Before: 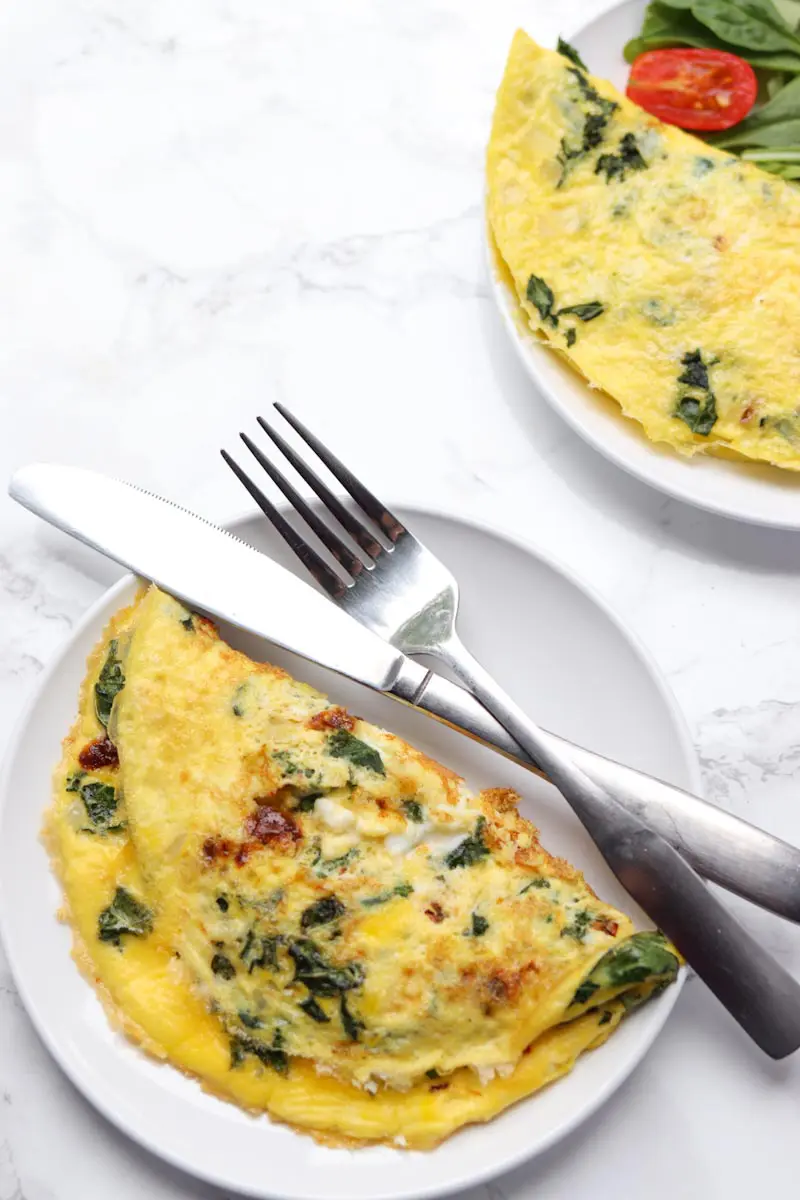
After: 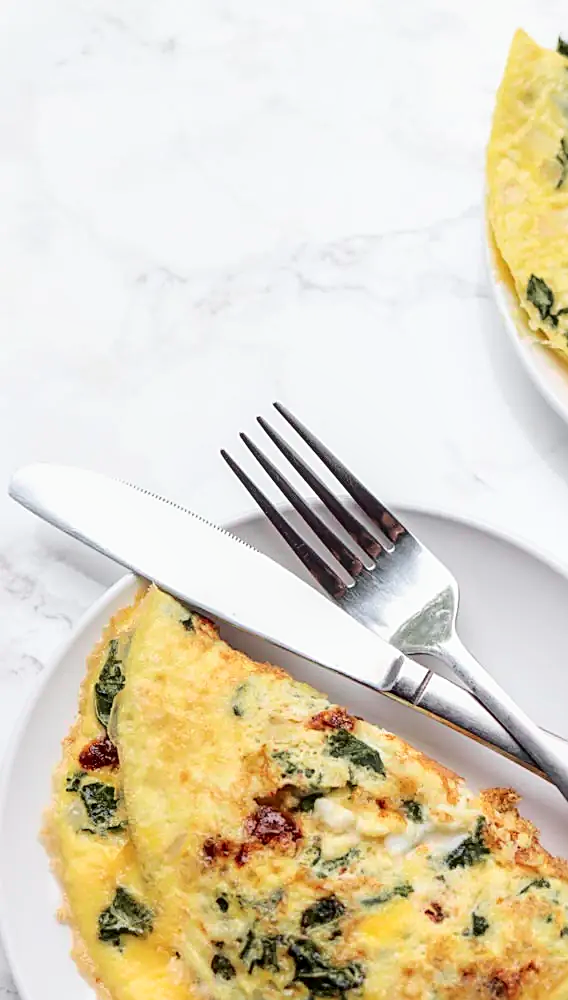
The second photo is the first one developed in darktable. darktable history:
tone curve: curves: ch0 [(0, 0) (0.105, 0.068) (0.181, 0.14) (0.28, 0.259) (0.384, 0.404) (0.485, 0.531) (0.638, 0.681) (0.87, 0.883) (1, 0.977)]; ch1 [(0, 0) (0.161, 0.092) (0.35, 0.33) (0.379, 0.401) (0.456, 0.469) (0.501, 0.499) (0.516, 0.524) (0.562, 0.569) (0.635, 0.646) (1, 1)]; ch2 [(0, 0) (0.371, 0.362) (0.437, 0.437) (0.5, 0.5) (0.53, 0.524) (0.56, 0.561) (0.622, 0.606) (1, 1)], color space Lab, independent channels, preserve colors none
local contrast: on, module defaults
sharpen: amount 0.55
tone equalizer: on, module defaults
crop: right 28.885%, bottom 16.626%
